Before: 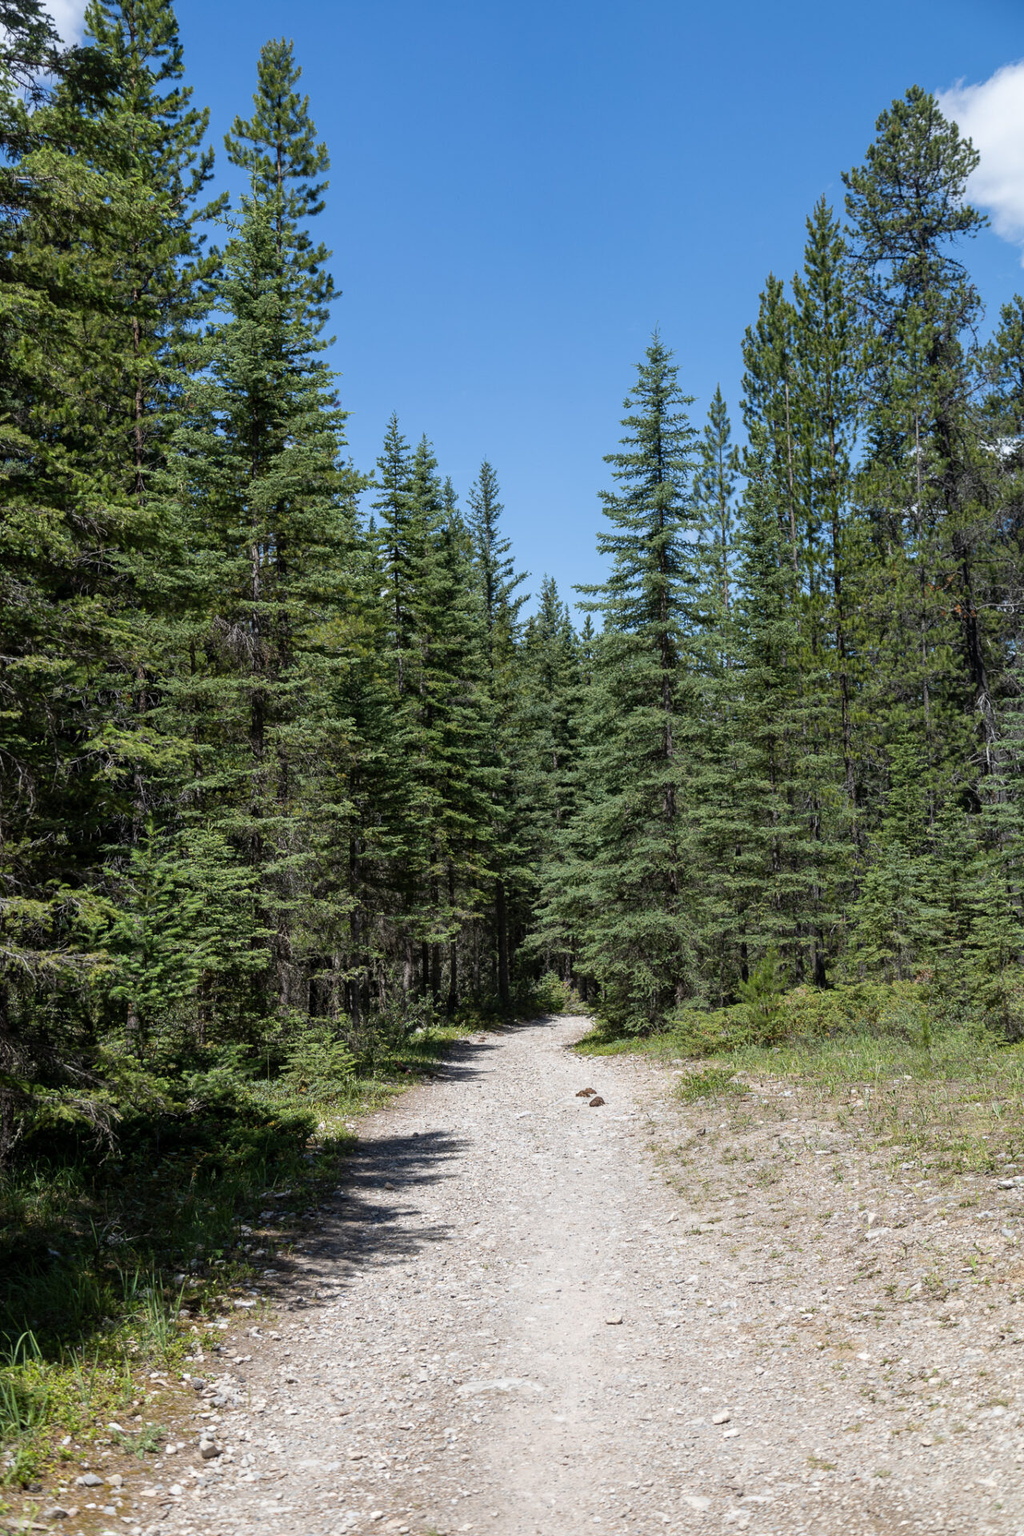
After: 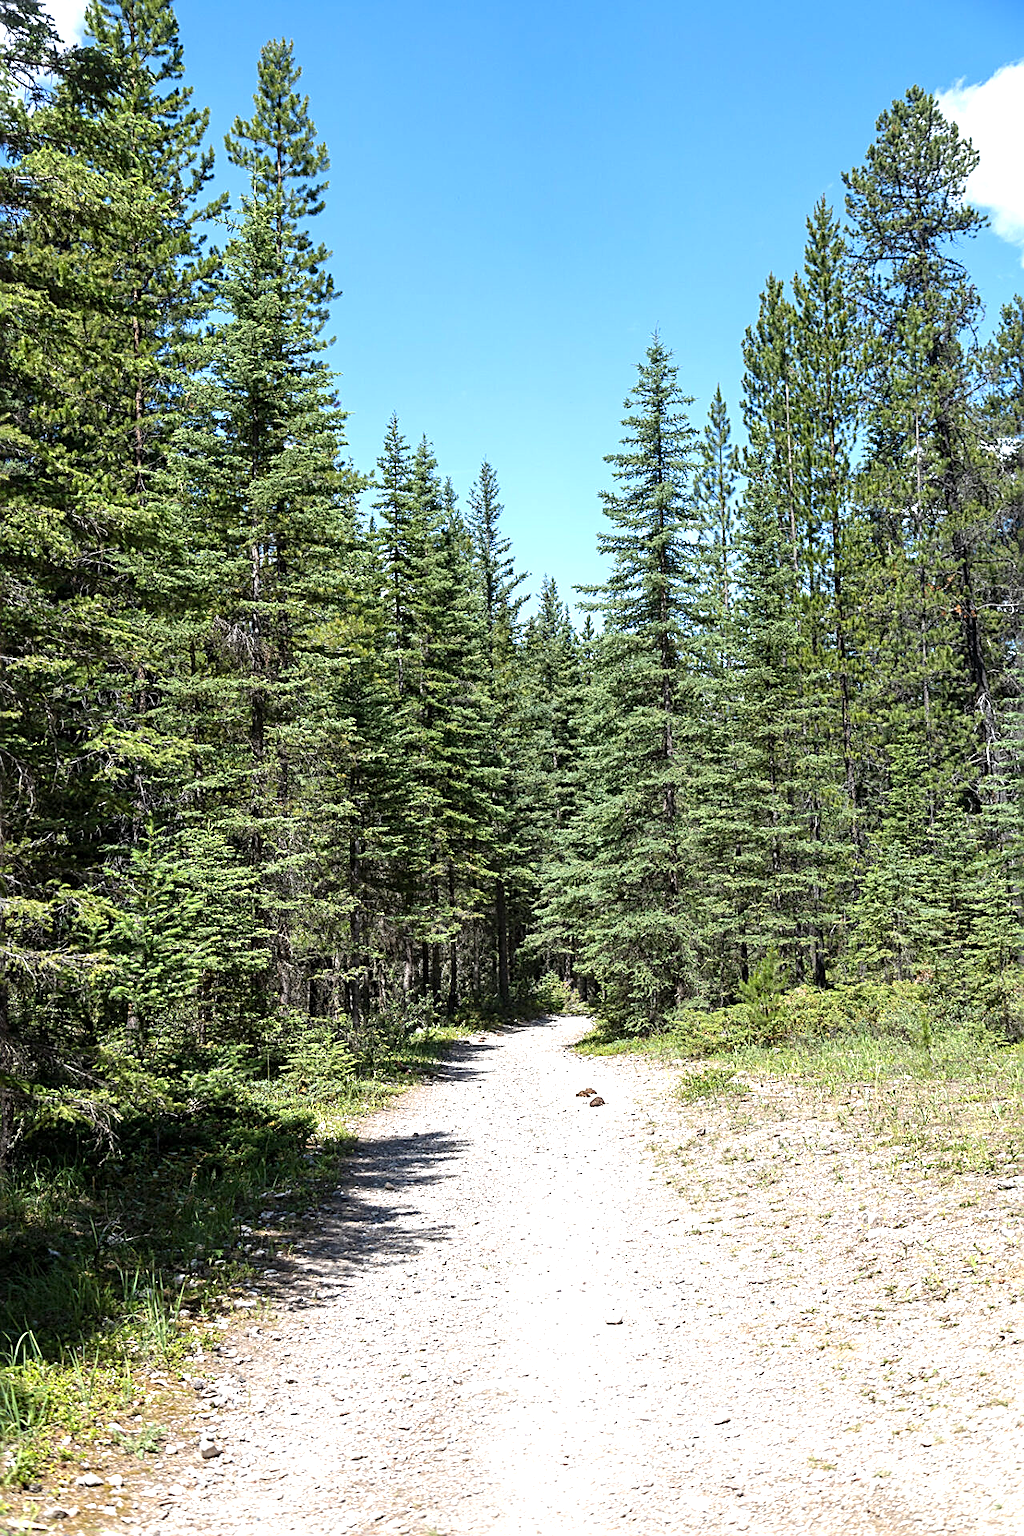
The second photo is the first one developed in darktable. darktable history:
exposure: exposure 1 EV, compensate highlight preservation false
tone equalizer: edges refinement/feathering 500, mask exposure compensation -1.57 EV, preserve details no
sharpen: radius 2.547, amount 0.632
